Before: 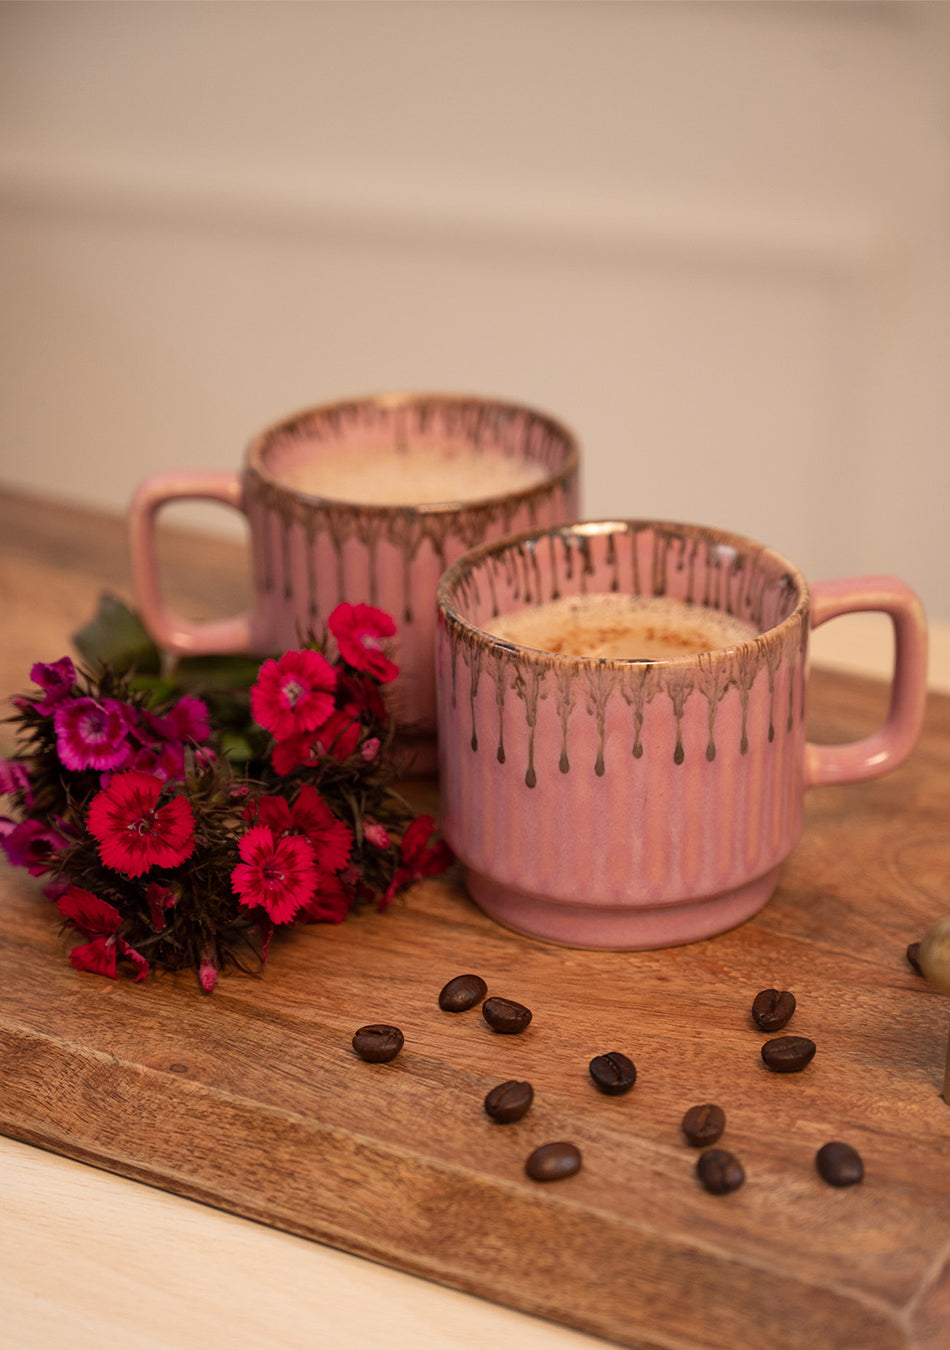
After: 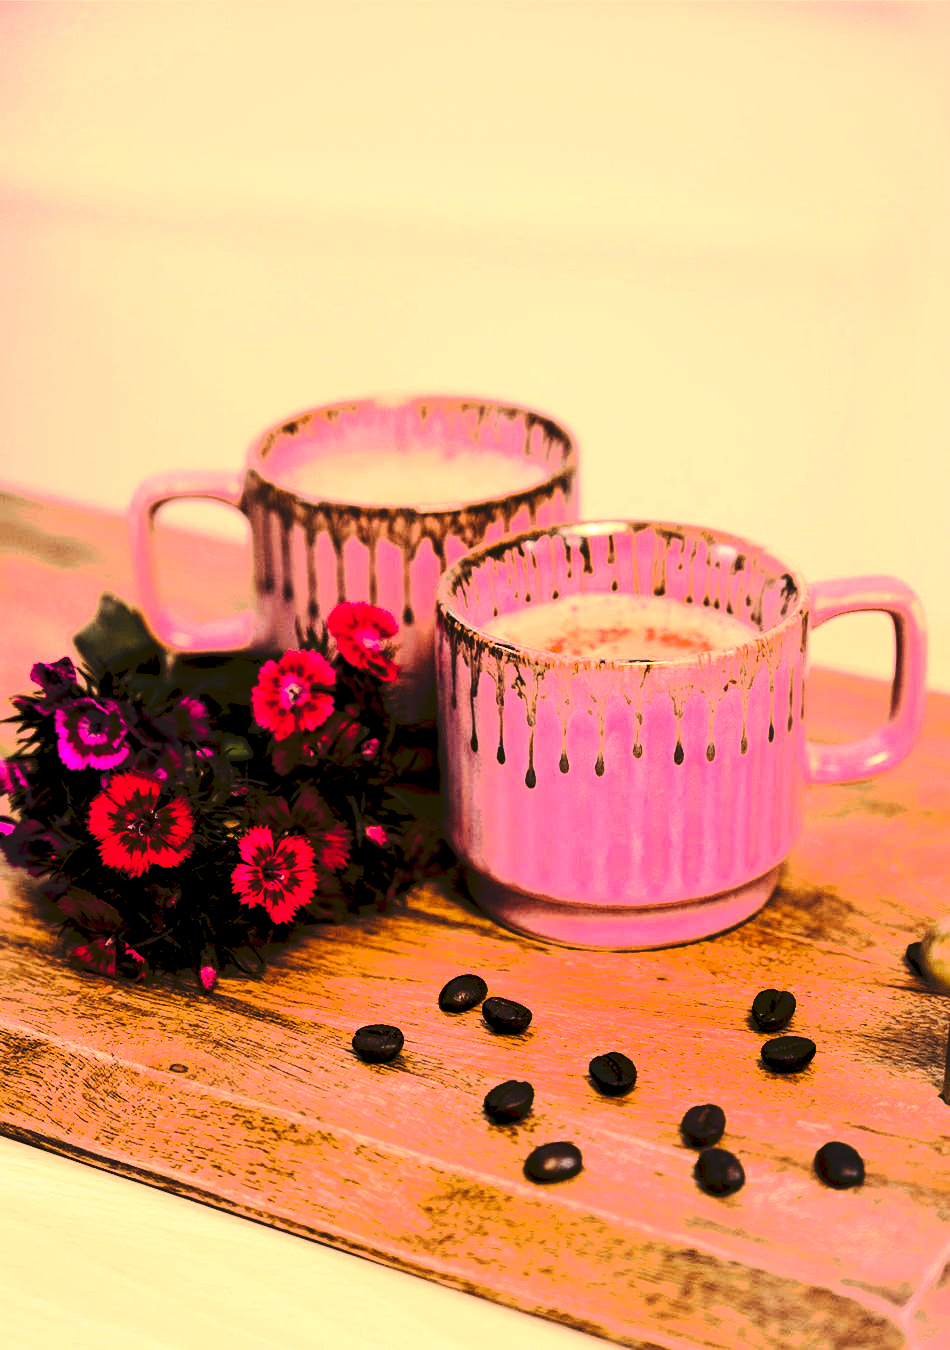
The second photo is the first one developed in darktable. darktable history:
tone equalizer: -8 EV -1.08 EV, -7 EV -1.01 EV, -6 EV -0.867 EV, -5 EV -0.578 EV, -3 EV 0.578 EV, -2 EV 0.867 EV, -1 EV 1.01 EV, +0 EV 1.08 EV, edges refinement/feathering 500, mask exposure compensation -1.57 EV, preserve details no
tone curve: curves: ch0 [(0, 0) (0.003, 0.098) (0.011, 0.099) (0.025, 0.103) (0.044, 0.114) (0.069, 0.13) (0.1, 0.142) (0.136, 0.161) (0.177, 0.189) (0.224, 0.224) (0.277, 0.266) (0.335, 0.32) (0.399, 0.38) (0.468, 0.45) (0.543, 0.522) (0.623, 0.598) (0.709, 0.669) (0.801, 0.731) (0.898, 0.786) (1, 1)], preserve colors none
color balance rgb: global offset › luminance -0.51%, perceptual saturation grading › global saturation 27.53%, perceptual saturation grading › highlights -25%, perceptual saturation grading › shadows 25%, perceptual brilliance grading › highlights 6.62%, perceptual brilliance grading › mid-tones 17.07%, perceptual brilliance grading › shadows -5.23%
rgb curve: curves: ch0 [(0, 0) (0.21, 0.15) (0.24, 0.21) (0.5, 0.75) (0.75, 0.96) (0.89, 0.99) (1, 1)]; ch1 [(0, 0.02) (0.21, 0.13) (0.25, 0.2) (0.5, 0.67) (0.75, 0.9) (0.89, 0.97) (1, 1)]; ch2 [(0, 0.02) (0.21, 0.13) (0.25, 0.2) (0.5, 0.67) (0.75, 0.9) (0.89, 0.97) (1, 1)], compensate middle gray true
